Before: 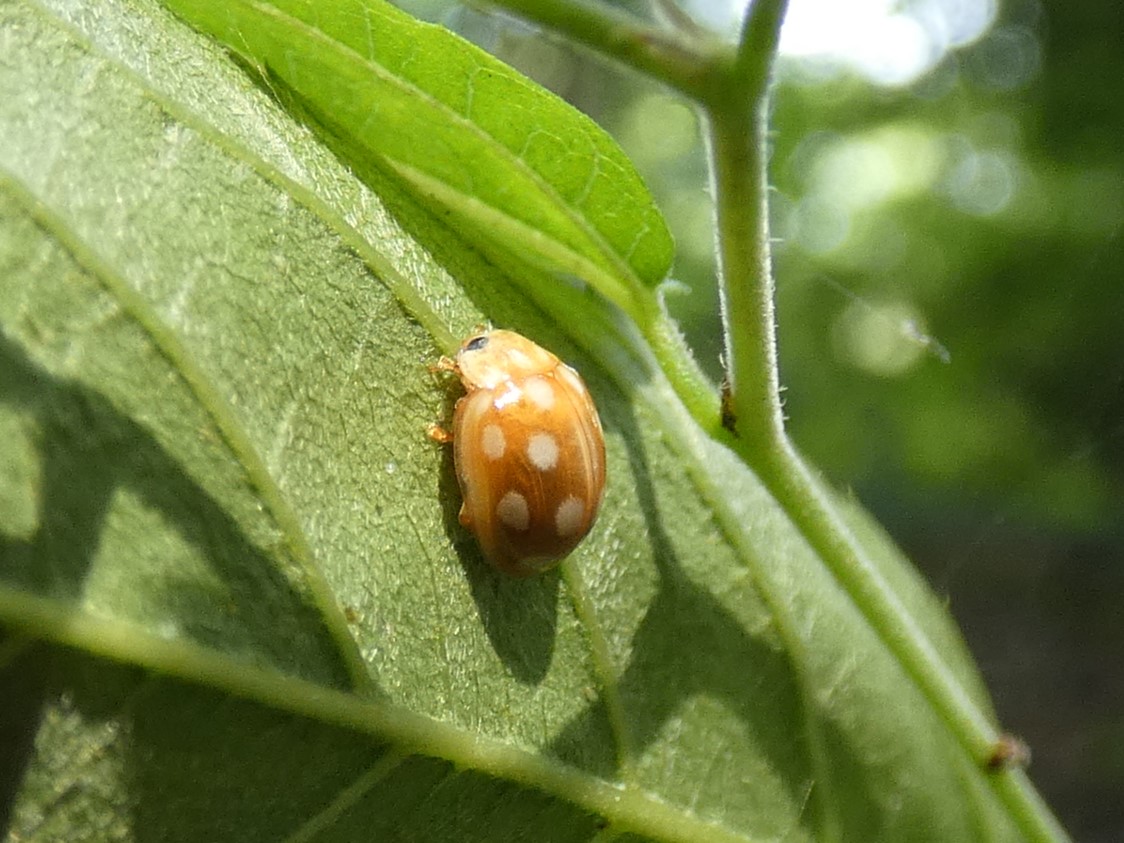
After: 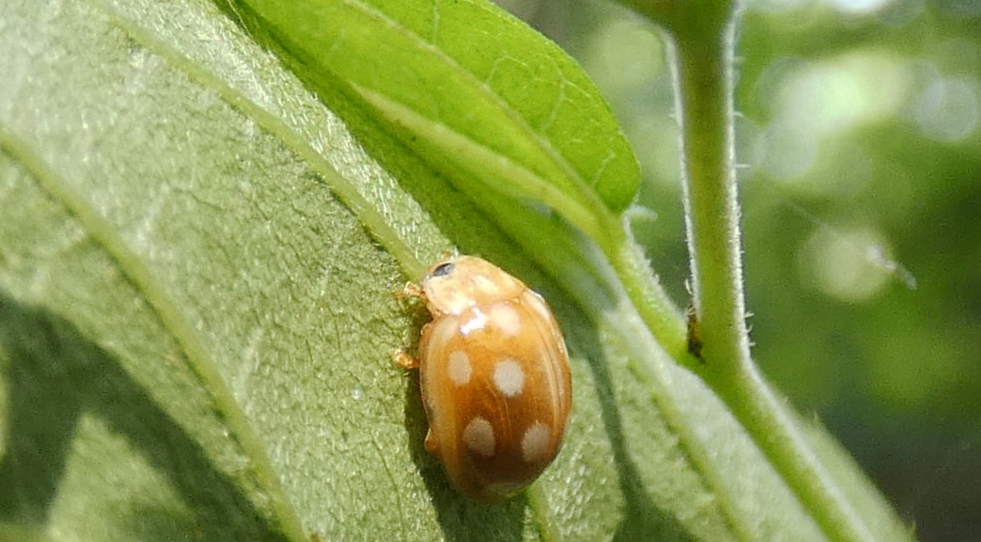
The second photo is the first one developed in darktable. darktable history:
crop: left 3.039%, top 8.894%, right 9.615%, bottom 26.696%
base curve: curves: ch0 [(0, 0) (0.235, 0.266) (0.503, 0.496) (0.786, 0.72) (1, 1)], preserve colors none
